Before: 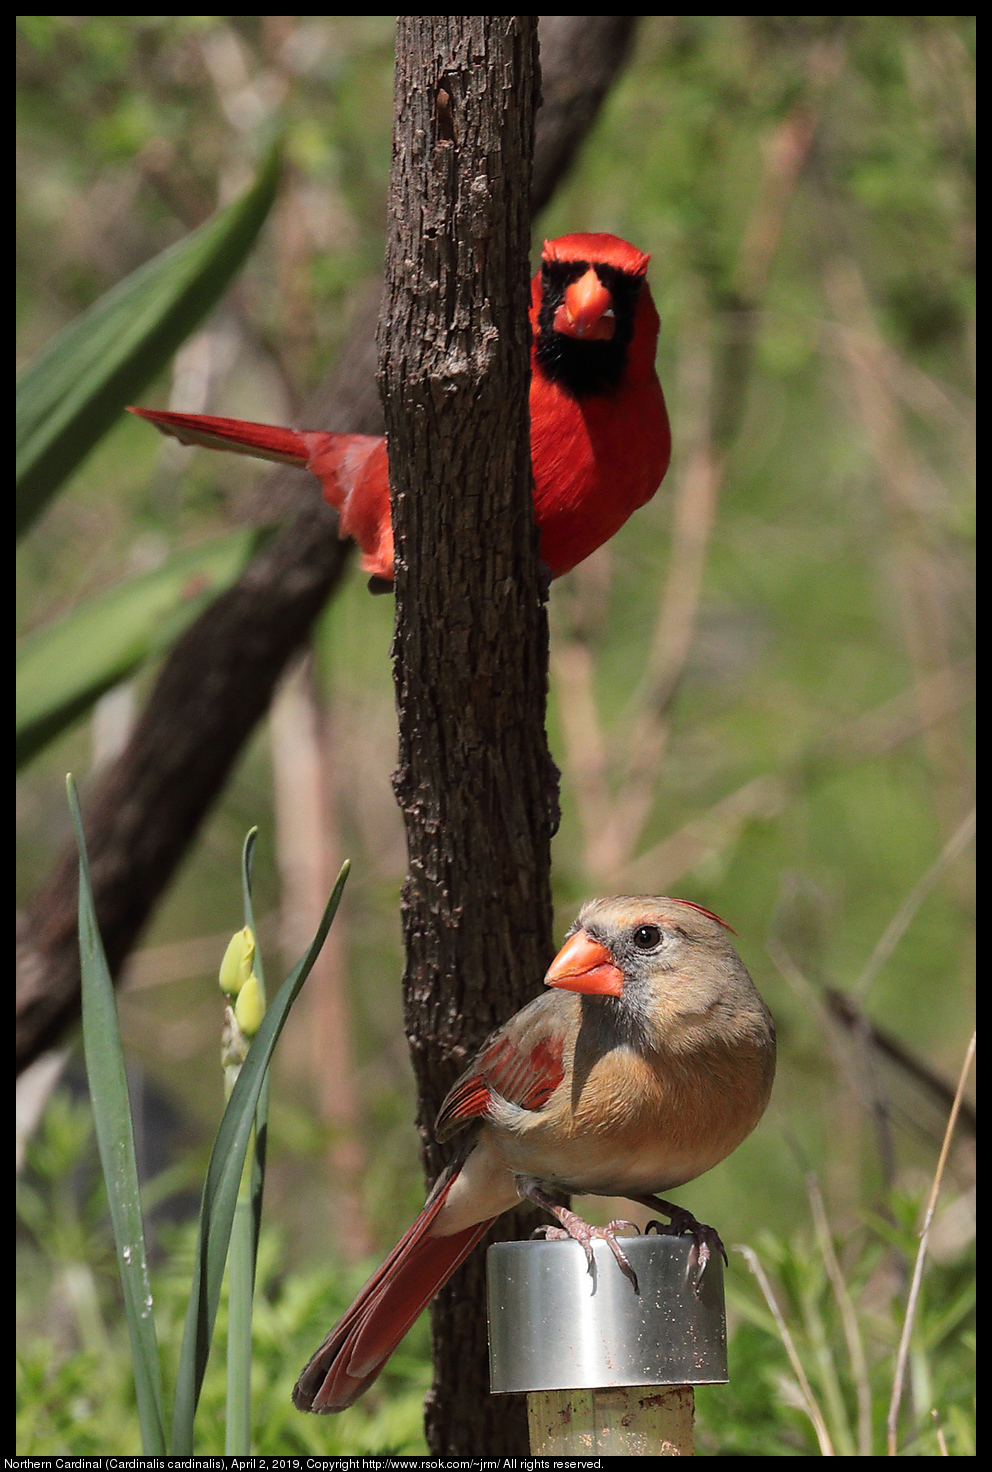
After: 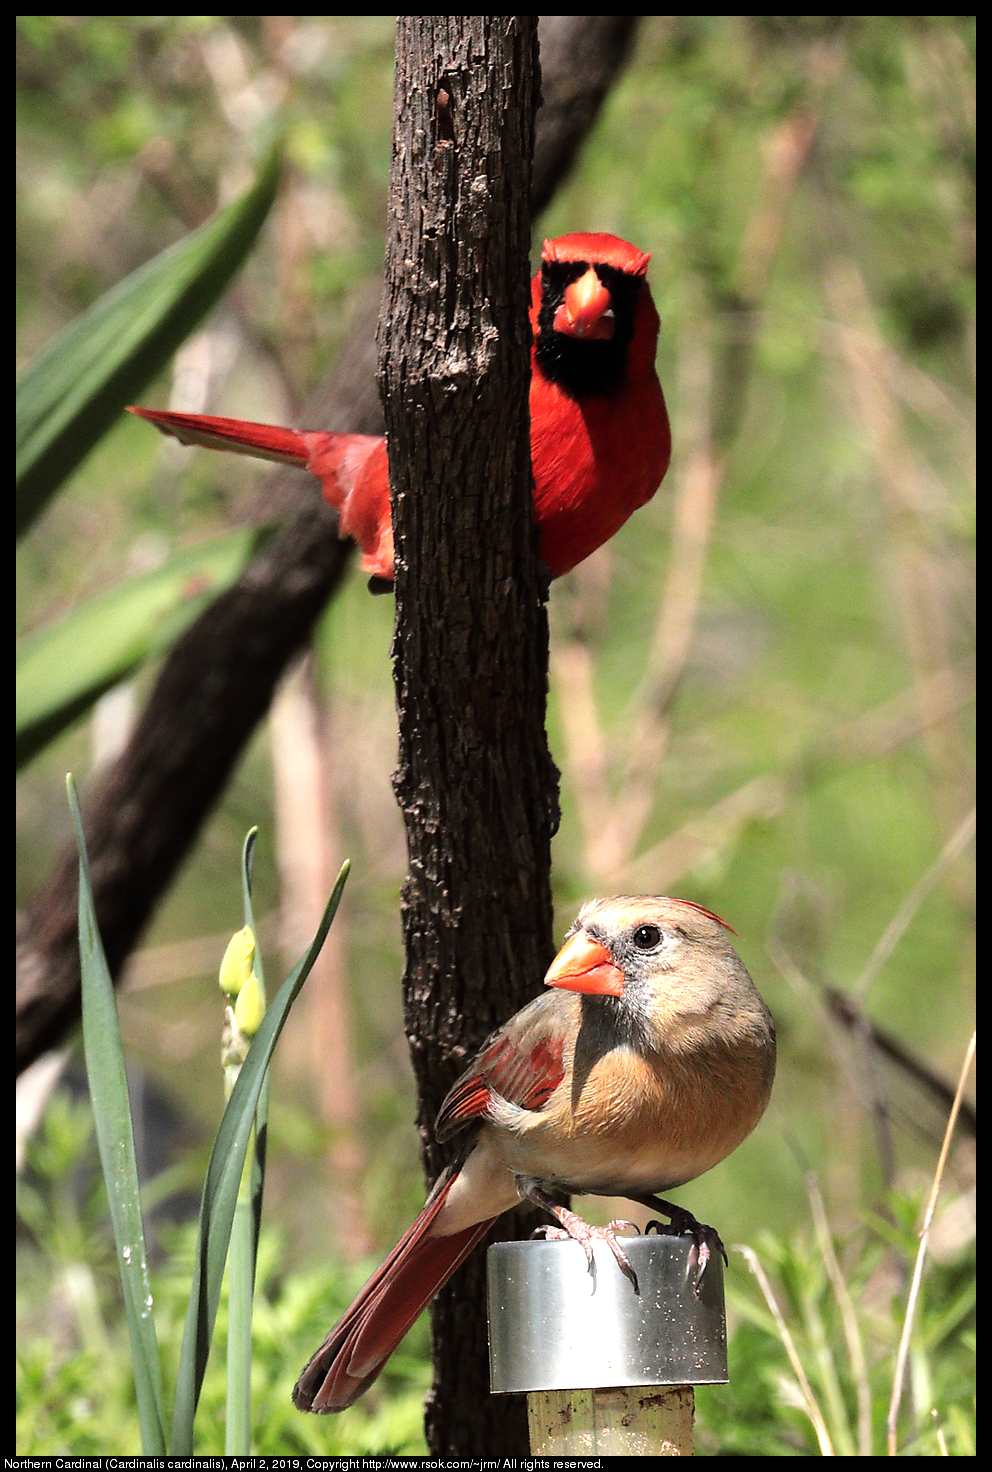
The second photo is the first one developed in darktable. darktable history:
tone equalizer: -8 EV -1.1 EV, -7 EV -1.01 EV, -6 EV -0.895 EV, -5 EV -0.541 EV, -3 EV 0.602 EV, -2 EV 0.856 EV, -1 EV 1.01 EV, +0 EV 1.08 EV, mask exposure compensation -0.485 EV
